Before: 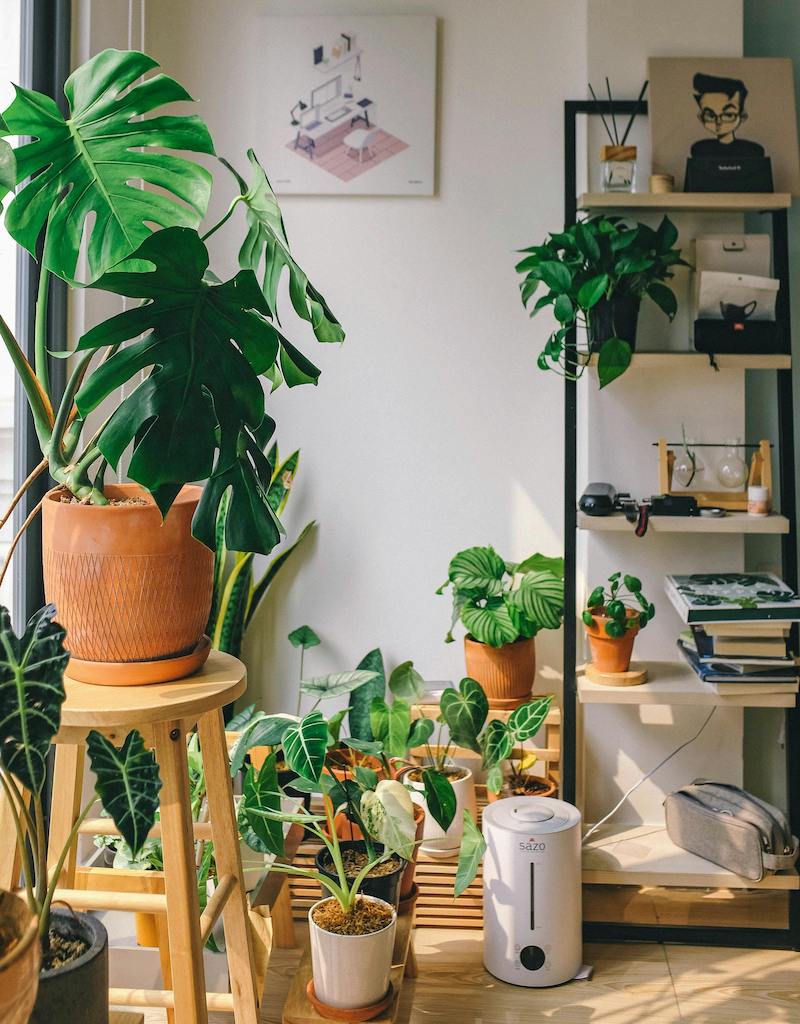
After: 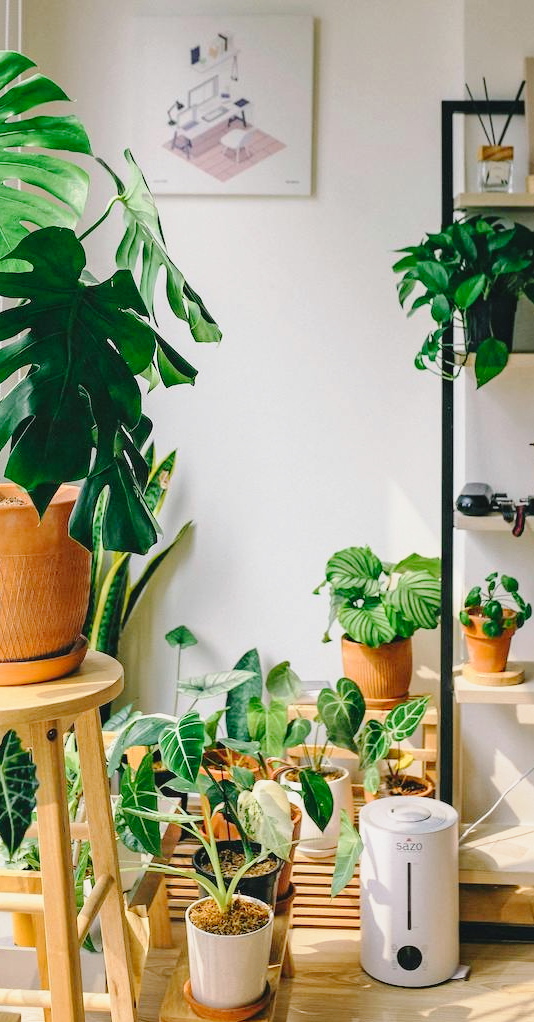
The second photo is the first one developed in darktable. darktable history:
crop: left 15.392%, right 17.742%
tone curve: curves: ch0 [(0.001, 0.029) (0.084, 0.074) (0.162, 0.165) (0.304, 0.382) (0.466, 0.576) (0.654, 0.741) (0.848, 0.906) (0.984, 0.963)]; ch1 [(0, 0) (0.34, 0.235) (0.46, 0.46) (0.515, 0.502) (0.553, 0.567) (0.764, 0.815) (1, 1)]; ch2 [(0, 0) (0.44, 0.458) (0.479, 0.492) (0.524, 0.507) (0.547, 0.579) (0.673, 0.712) (1, 1)], preserve colors none
